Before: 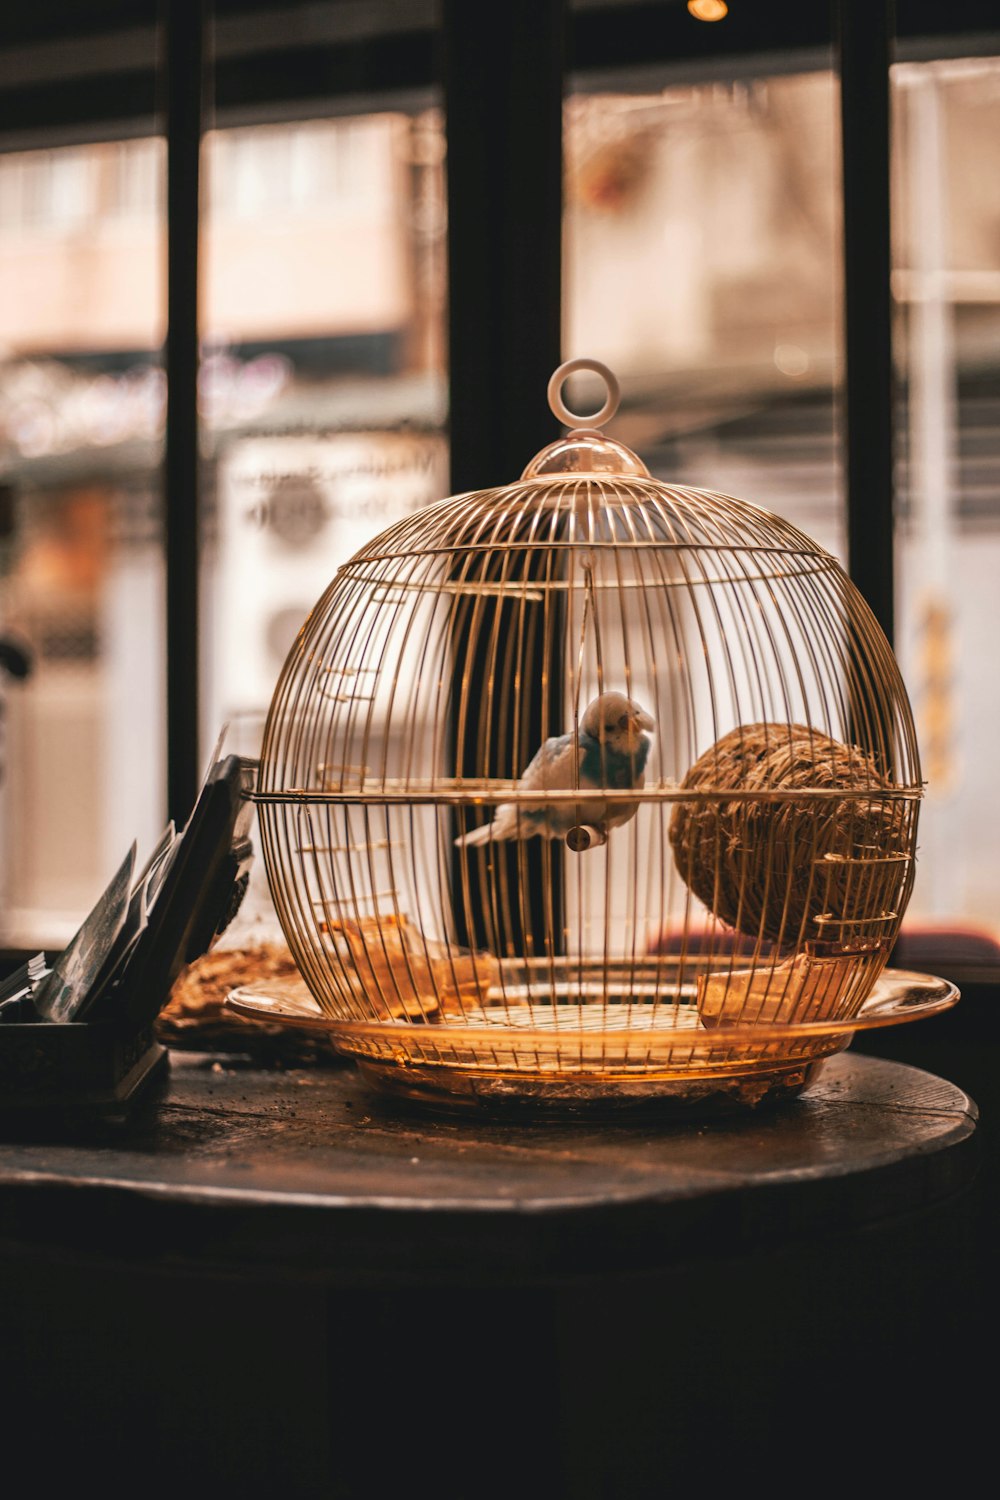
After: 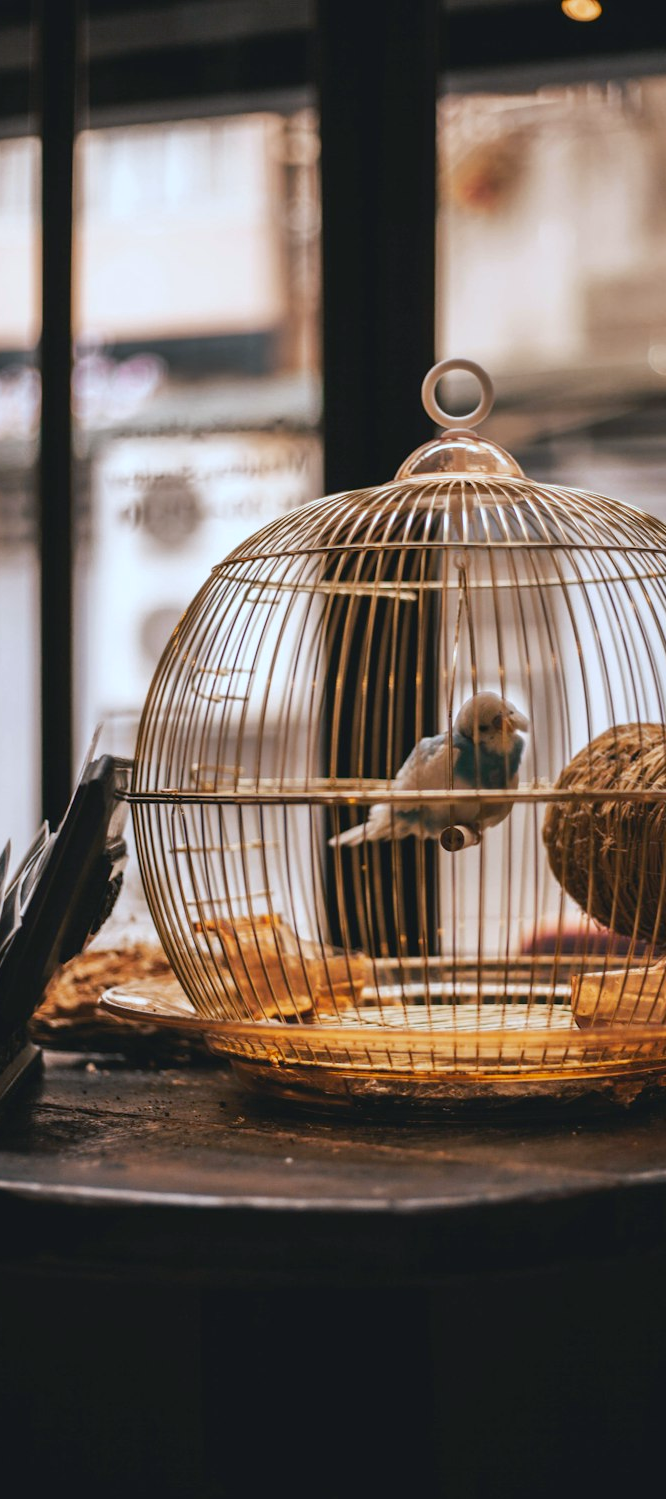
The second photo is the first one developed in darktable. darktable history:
white balance: red 0.924, blue 1.095
crop and rotate: left 12.648%, right 20.685%
